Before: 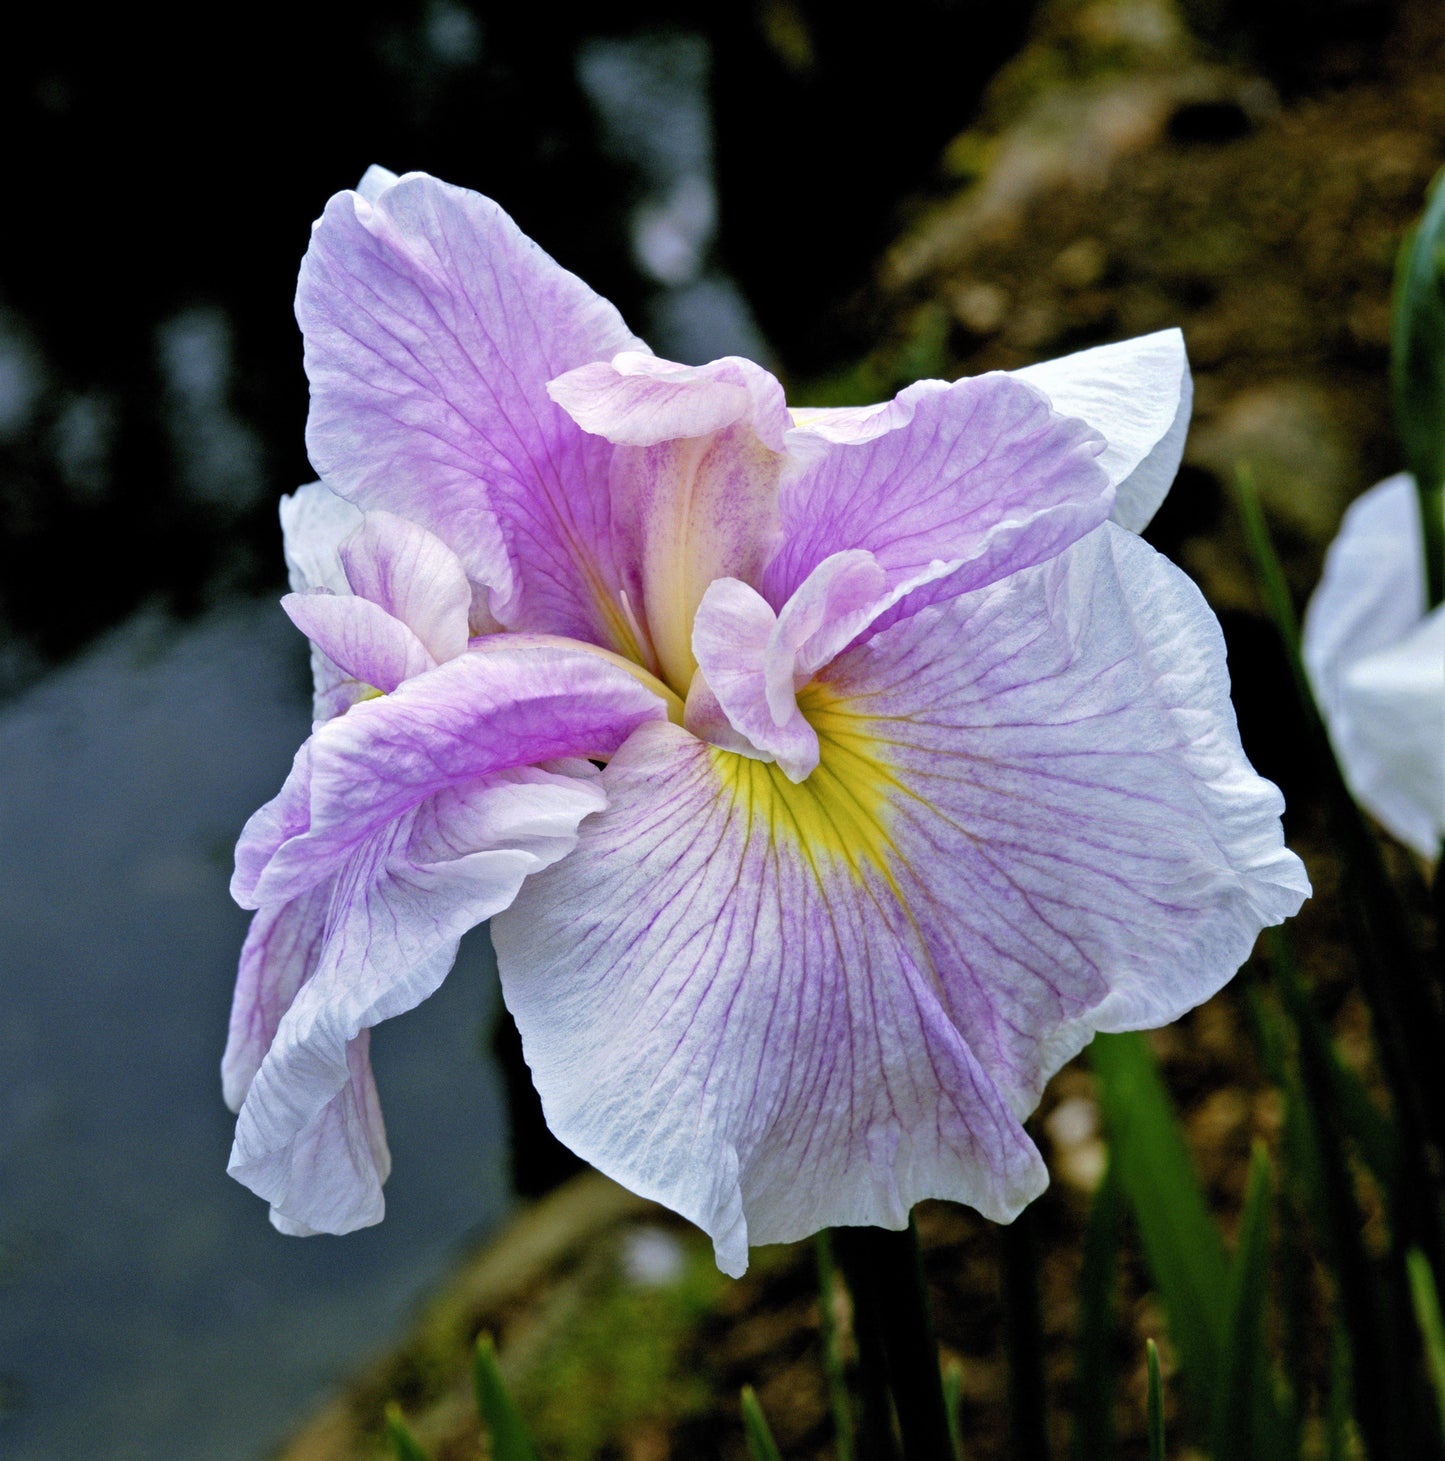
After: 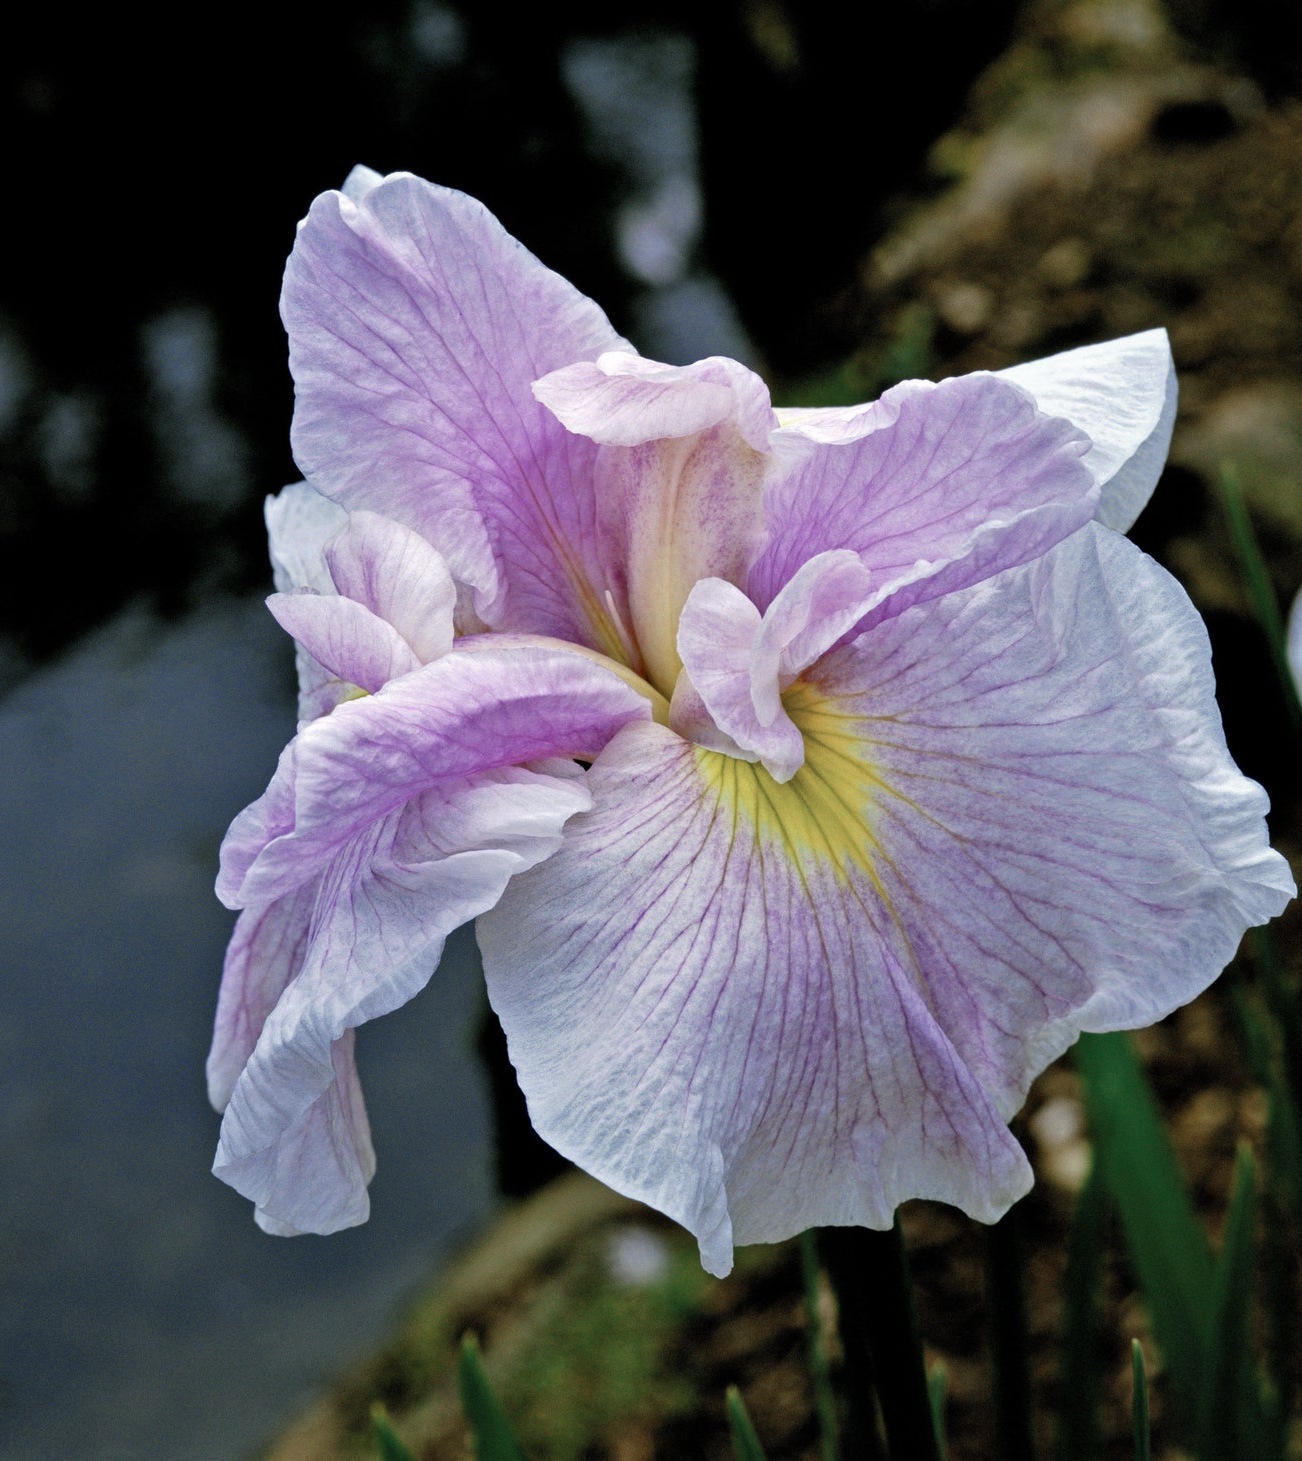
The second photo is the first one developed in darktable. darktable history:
crop and rotate: left 1.088%, right 8.807%
color zones: curves: ch0 [(0, 0.5) (0.125, 0.4) (0.25, 0.5) (0.375, 0.4) (0.5, 0.4) (0.625, 0.35) (0.75, 0.35) (0.875, 0.5)]; ch1 [(0, 0.35) (0.125, 0.45) (0.25, 0.35) (0.375, 0.35) (0.5, 0.35) (0.625, 0.35) (0.75, 0.45) (0.875, 0.35)]; ch2 [(0, 0.6) (0.125, 0.5) (0.25, 0.5) (0.375, 0.6) (0.5, 0.6) (0.625, 0.5) (0.75, 0.5) (0.875, 0.5)]
